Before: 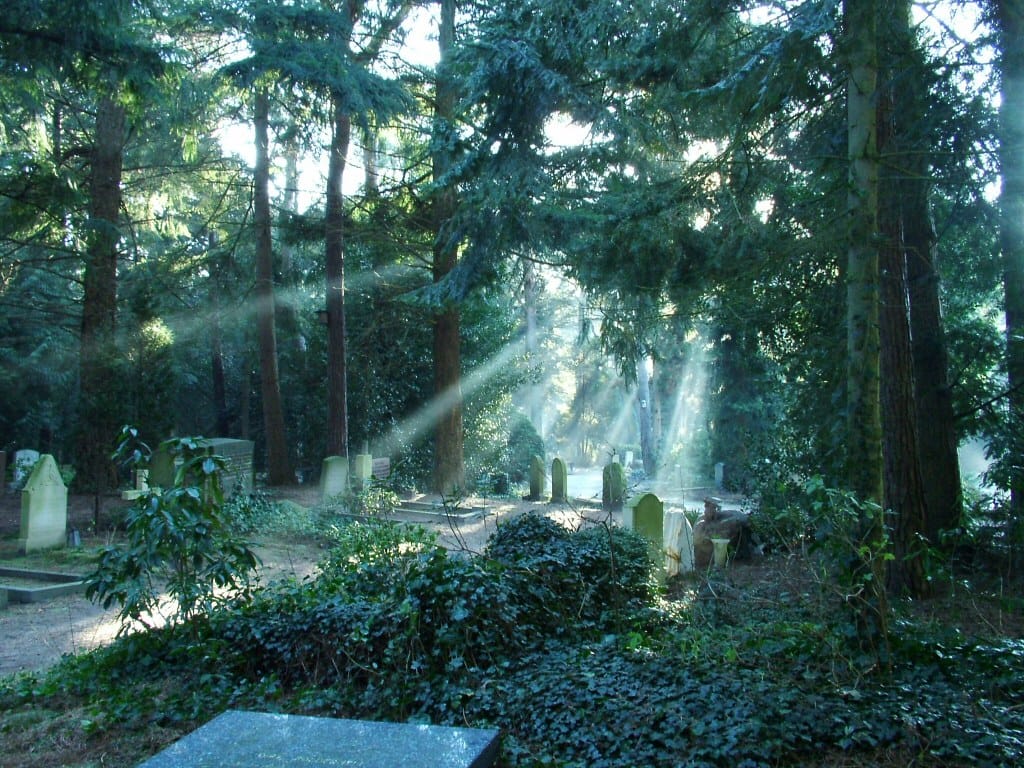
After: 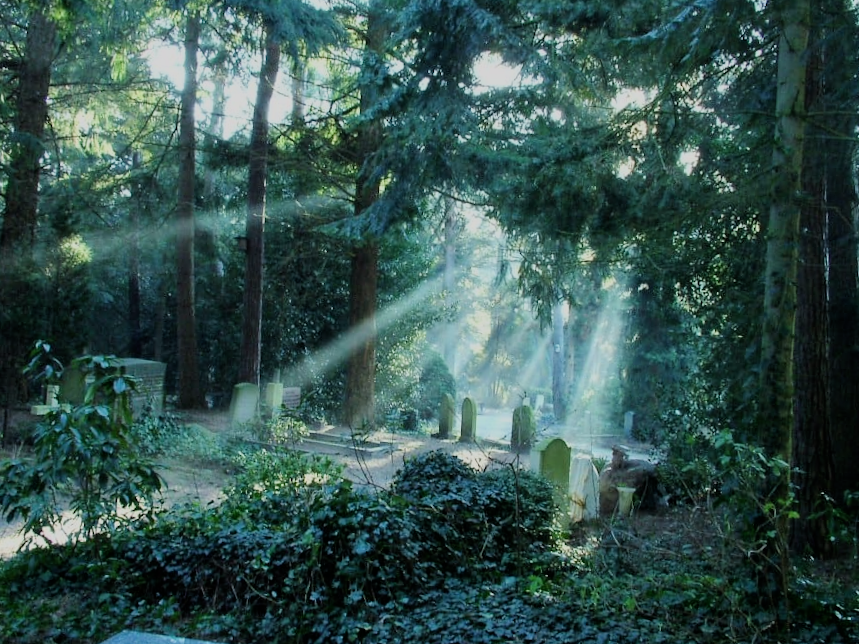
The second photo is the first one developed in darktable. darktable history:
crop and rotate: angle -3.27°, left 5.211%, top 5.211%, right 4.607%, bottom 4.607%
filmic rgb: black relative exposure -7.65 EV, white relative exposure 4.56 EV, hardness 3.61, color science v6 (2022)
